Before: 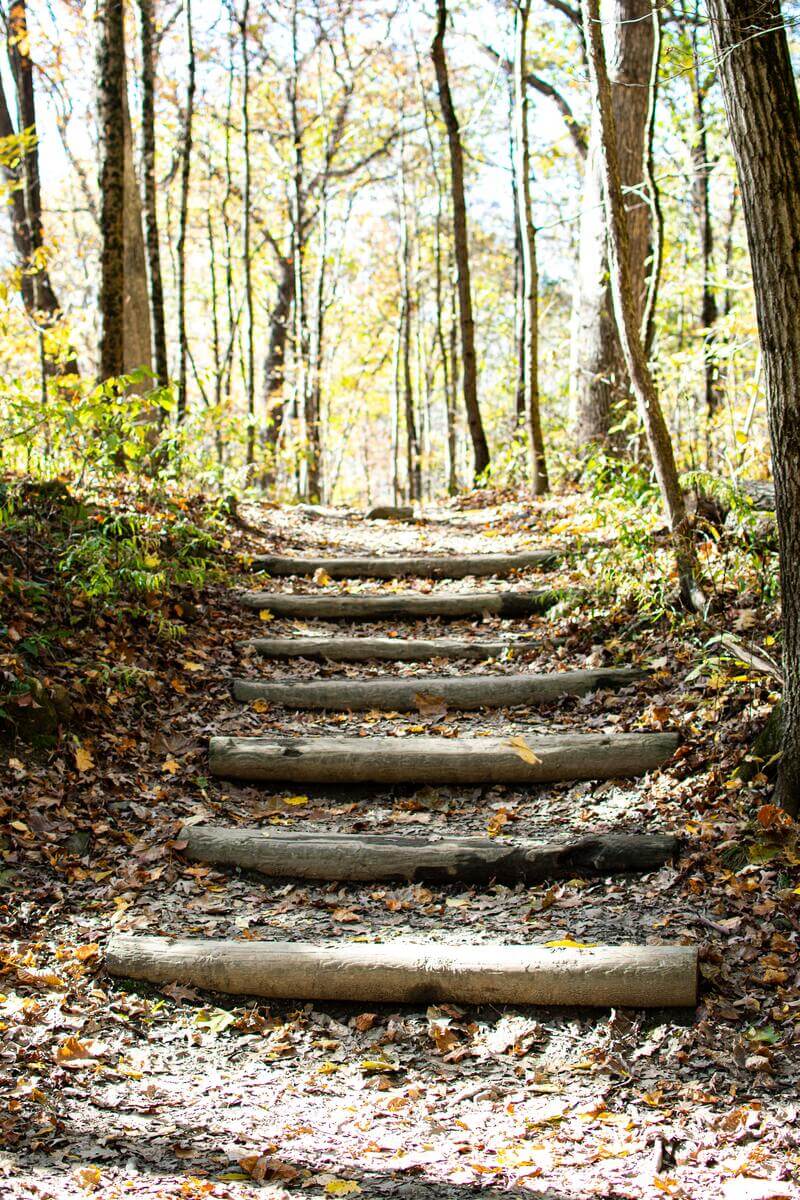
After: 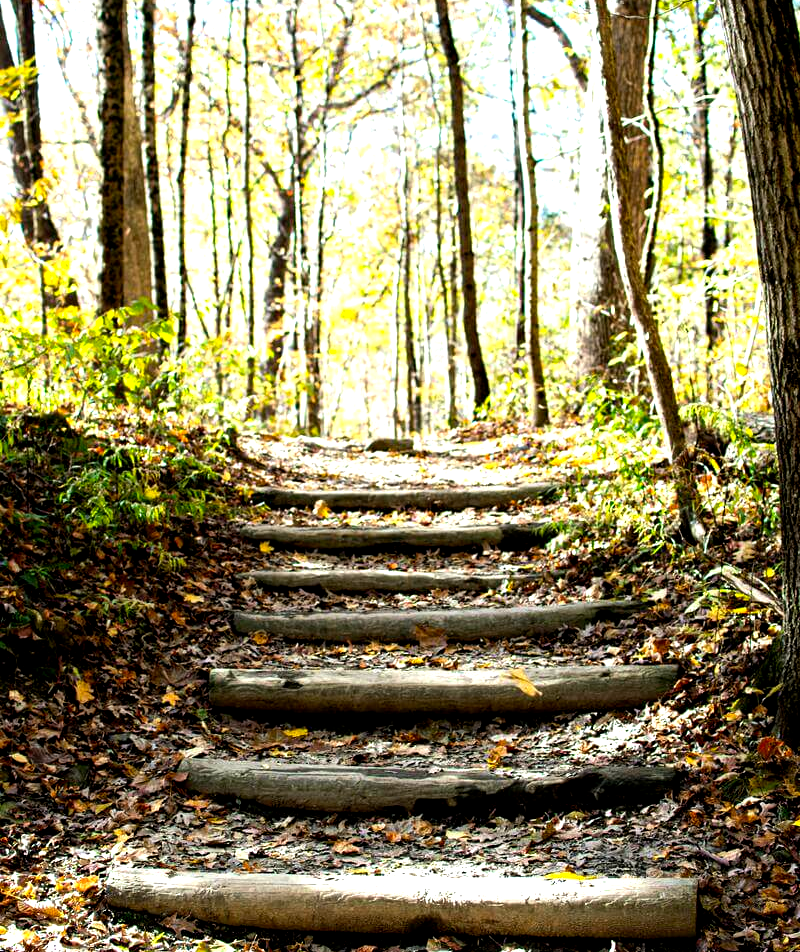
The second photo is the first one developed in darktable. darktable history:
crop and rotate: top 5.667%, bottom 14.937%
color balance: lift [0.991, 1, 1, 1], gamma [0.996, 1, 1, 1], input saturation 98.52%, contrast 20.34%, output saturation 103.72%
